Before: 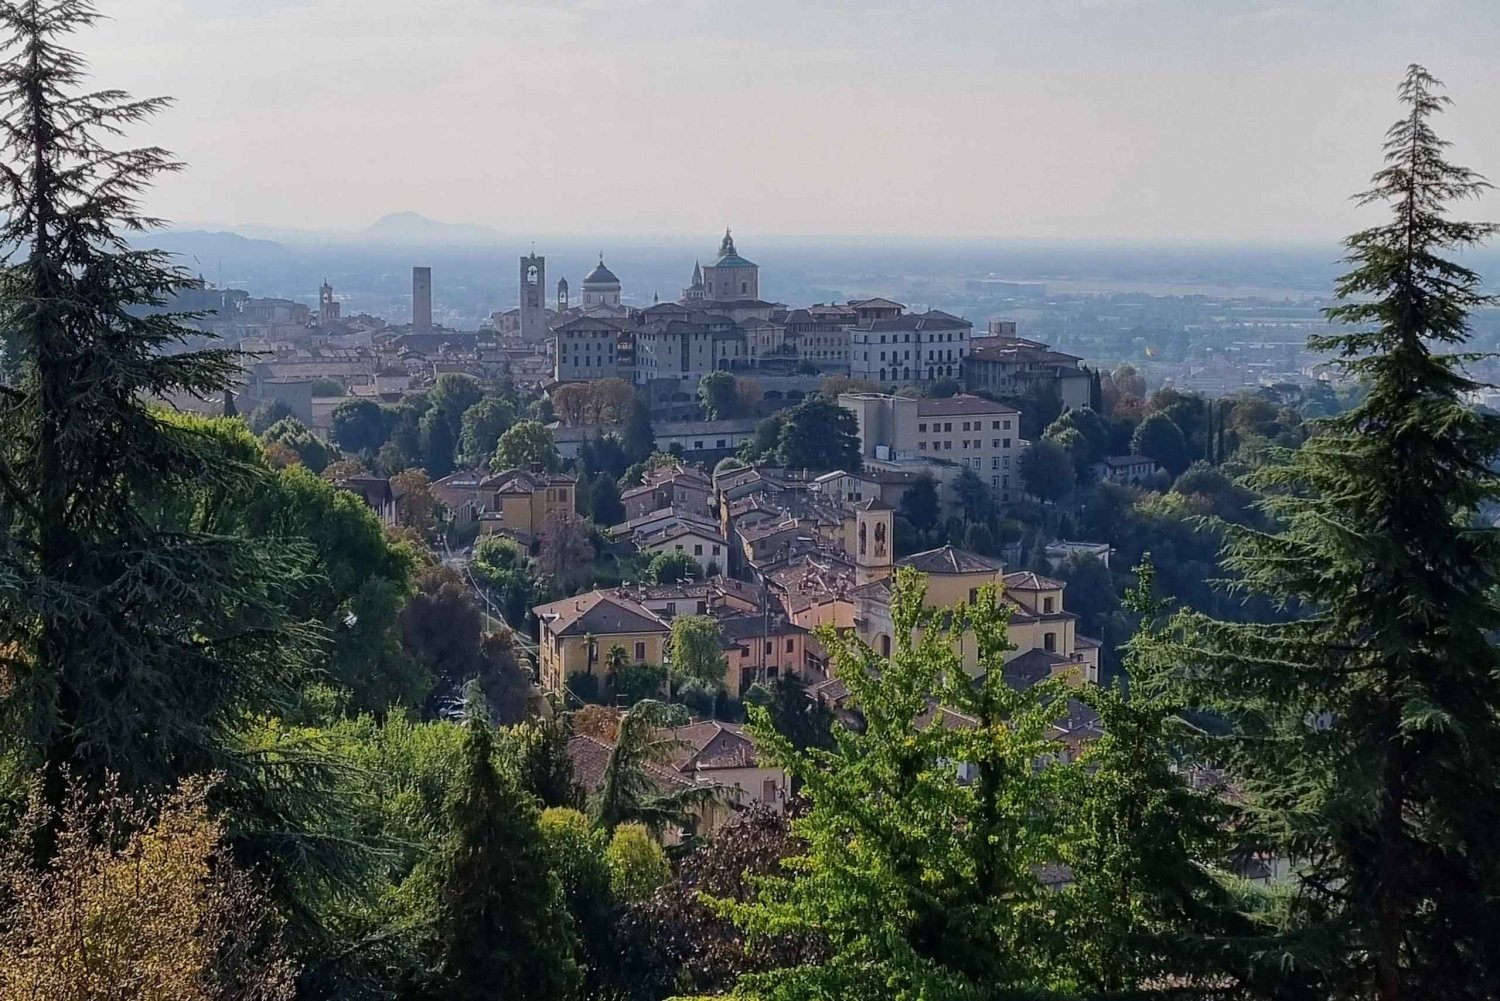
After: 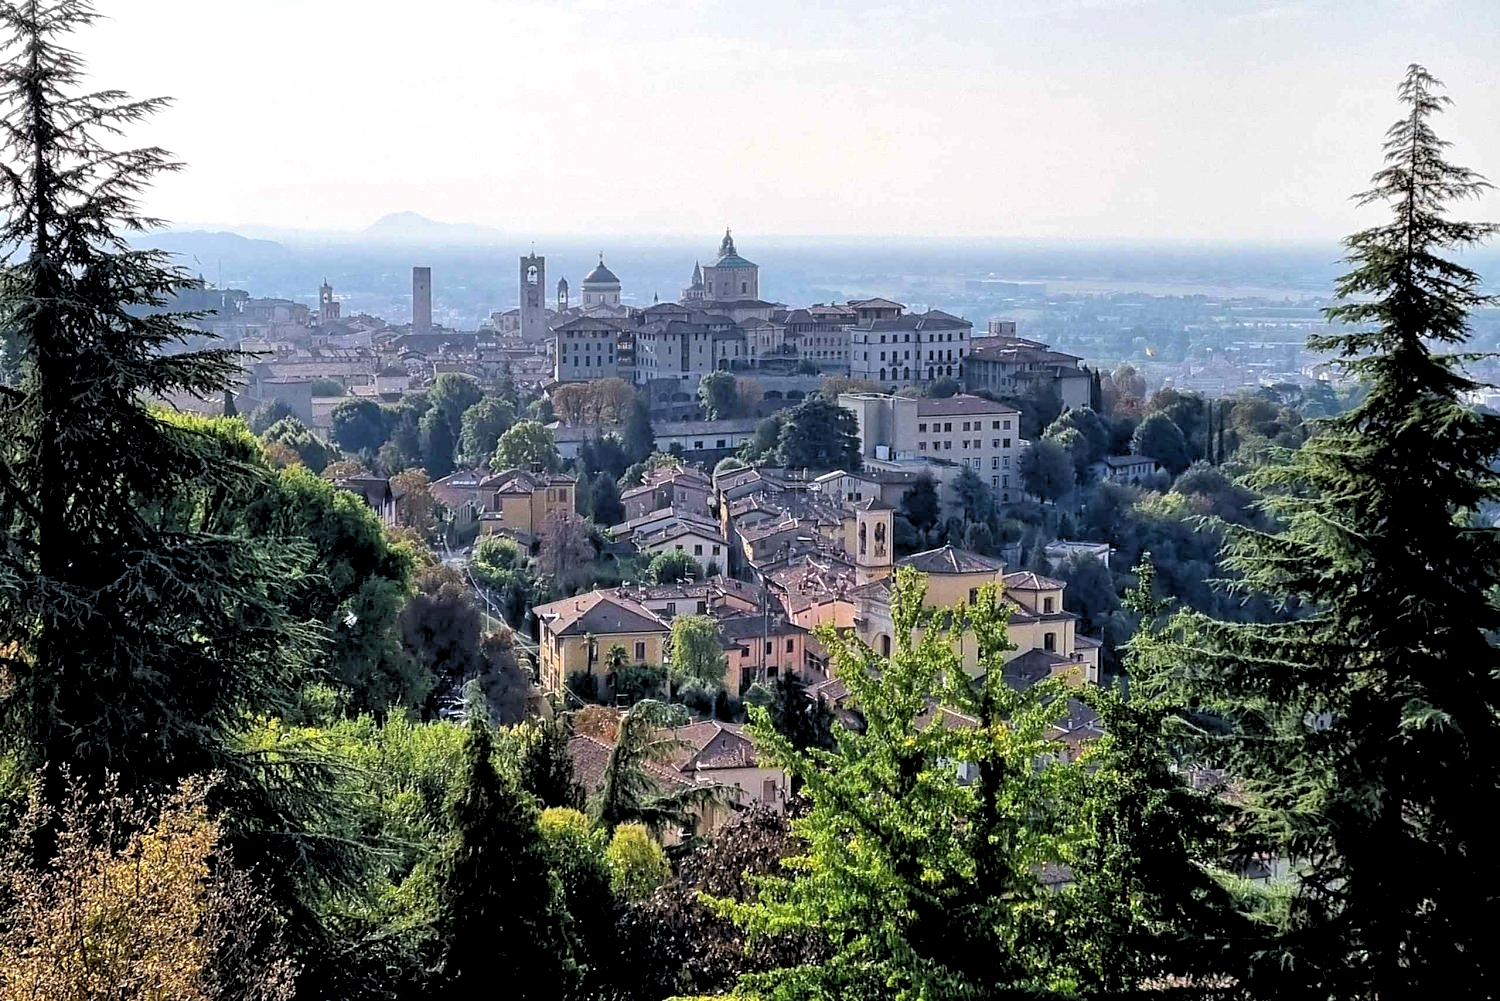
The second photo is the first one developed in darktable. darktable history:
rgb levels: levels [[0.034, 0.472, 0.904], [0, 0.5, 1], [0, 0.5, 1]]
tone equalizer: -8 EV 1 EV, -7 EV 1 EV, -6 EV 1 EV, -5 EV 1 EV, -4 EV 1 EV, -3 EV 0.75 EV, -2 EV 0.5 EV, -1 EV 0.25 EV
exposure: black level correction 0.001, exposure 0.5 EV, compensate exposure bias true, compensate highlight preservation false
